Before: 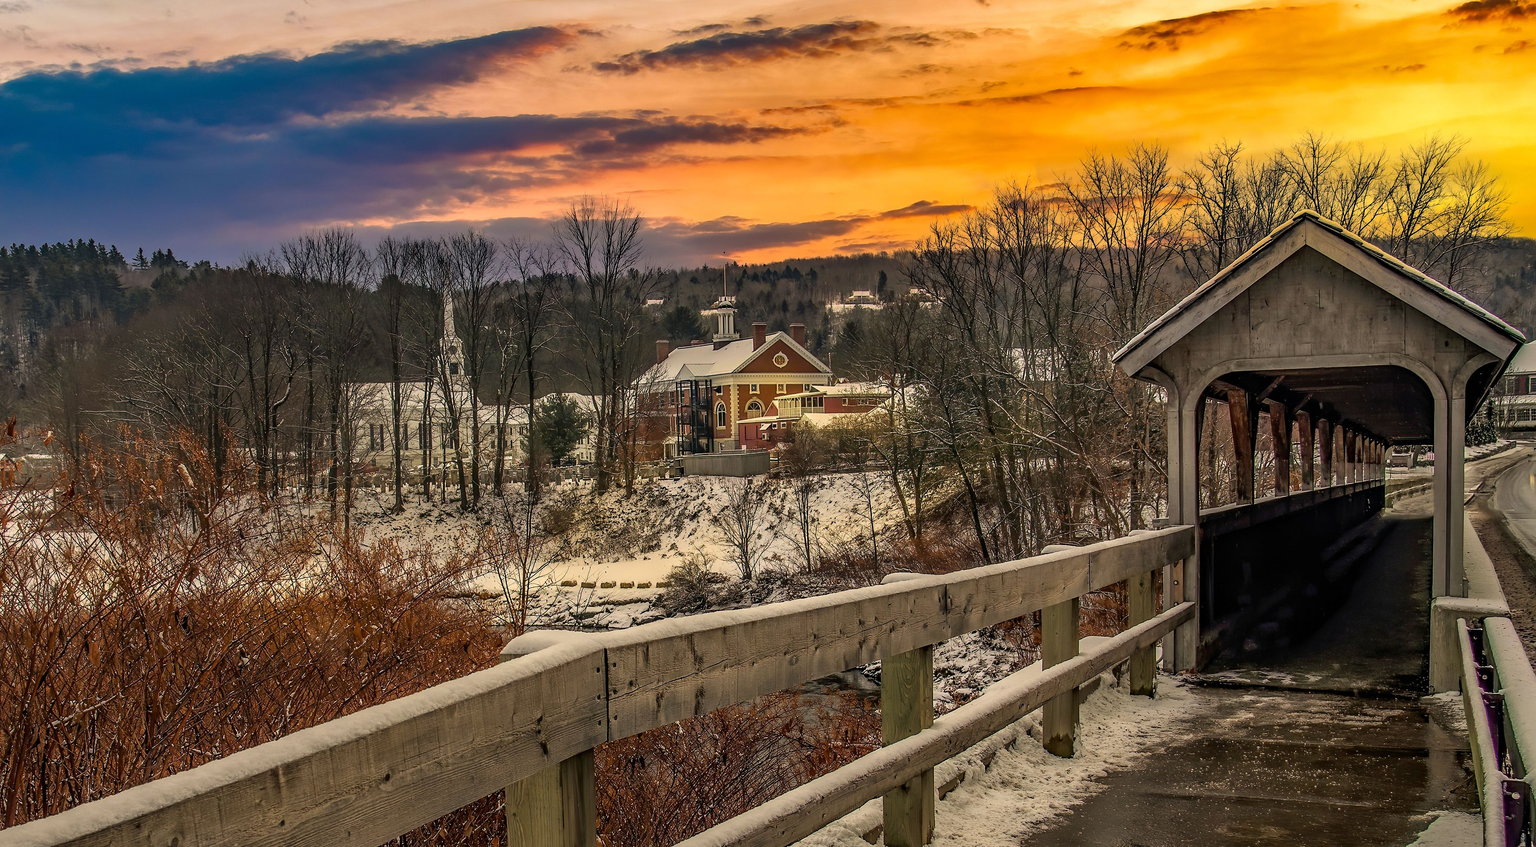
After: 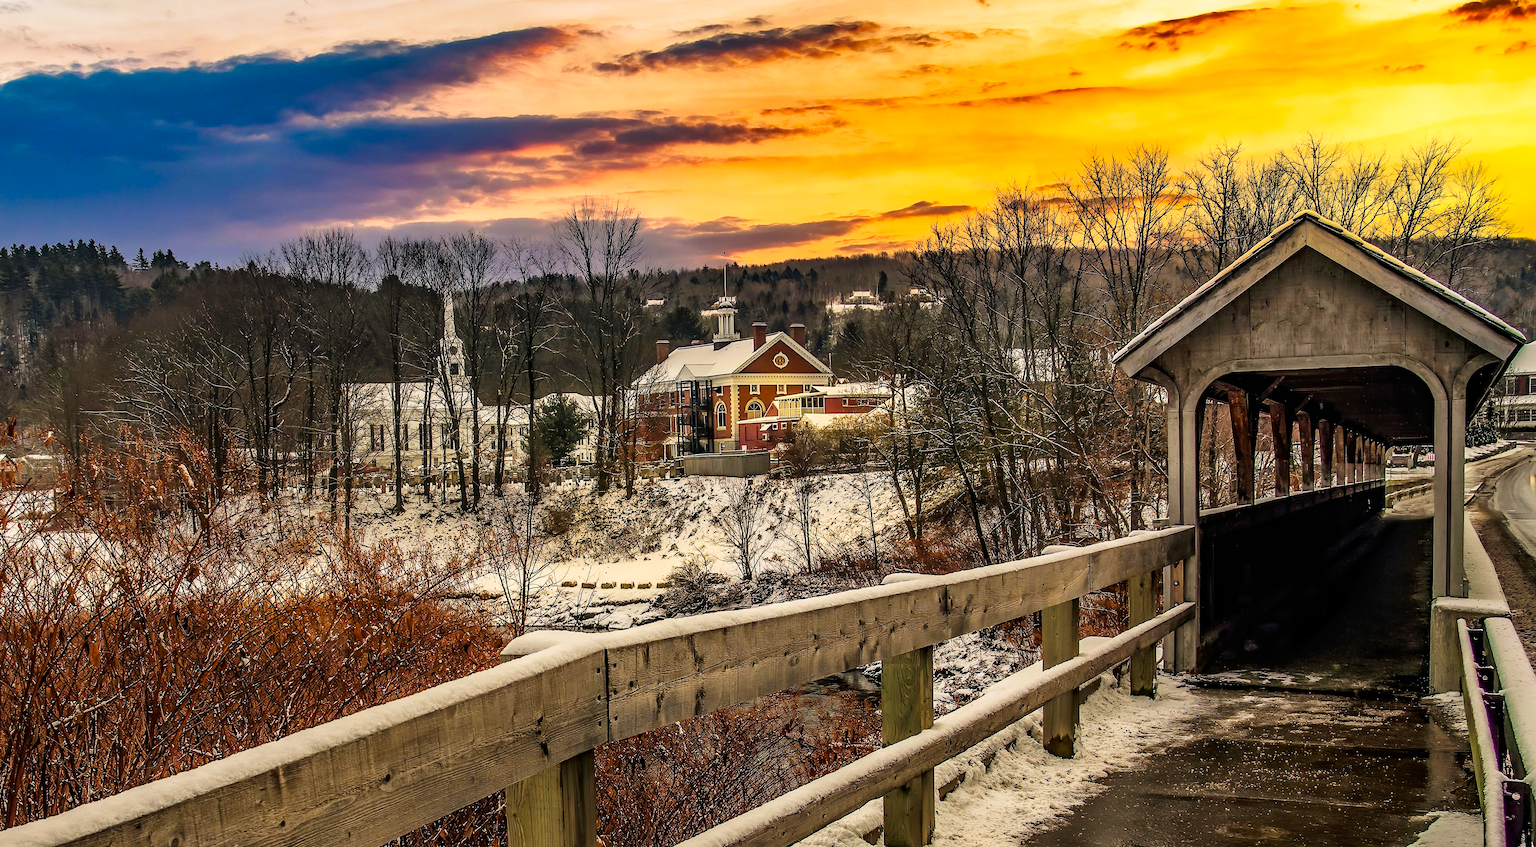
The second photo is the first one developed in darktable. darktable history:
tone curve: curves: ch0 [(0, 0) (0.051, 0.021) (0.11, 0.069) (0.249, 0.235) (0.452, 0.526) (0.596, 0.713) (0.703, 0.83) (0.851, 0.938) (1, 1)]; ch1 [(0, 0) (0.1, 0.038) (0.318, 0.221) (0.413, 0.325) (0.443, 0.412) (0.483, 0.474) (0.503, 0.501) (0.516, 0.517) (0.548, 0.568) (0.569, 0.599) (0.594, 0.634) (0.666, 0.701) (1, 1)]; ch2 [(0, 0) (0.453, 0.435) (0.479, 0.476) (0.504, 0.5) (0.529, 0.537) (0.556, 0.583) (0.584, 0.618) (0.824, 0.815) (1, 1)], preserve colors none
